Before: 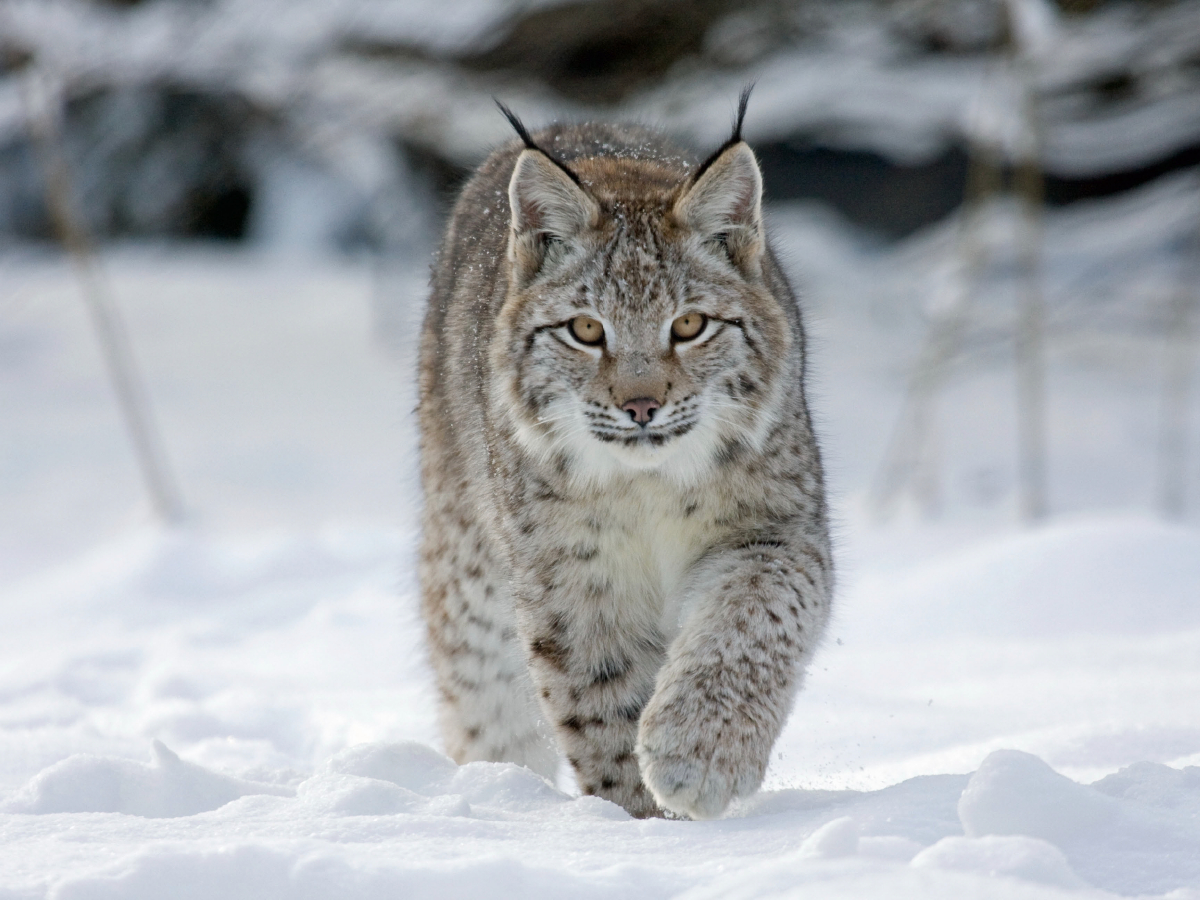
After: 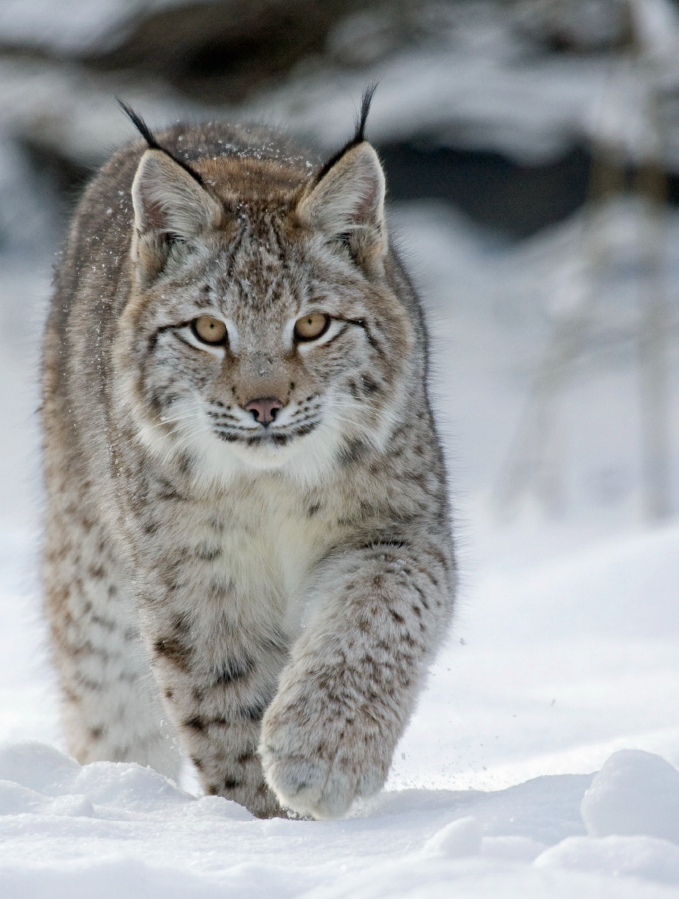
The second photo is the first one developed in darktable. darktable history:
crop: left 31.456%, top 0.013%, right 11.887%
